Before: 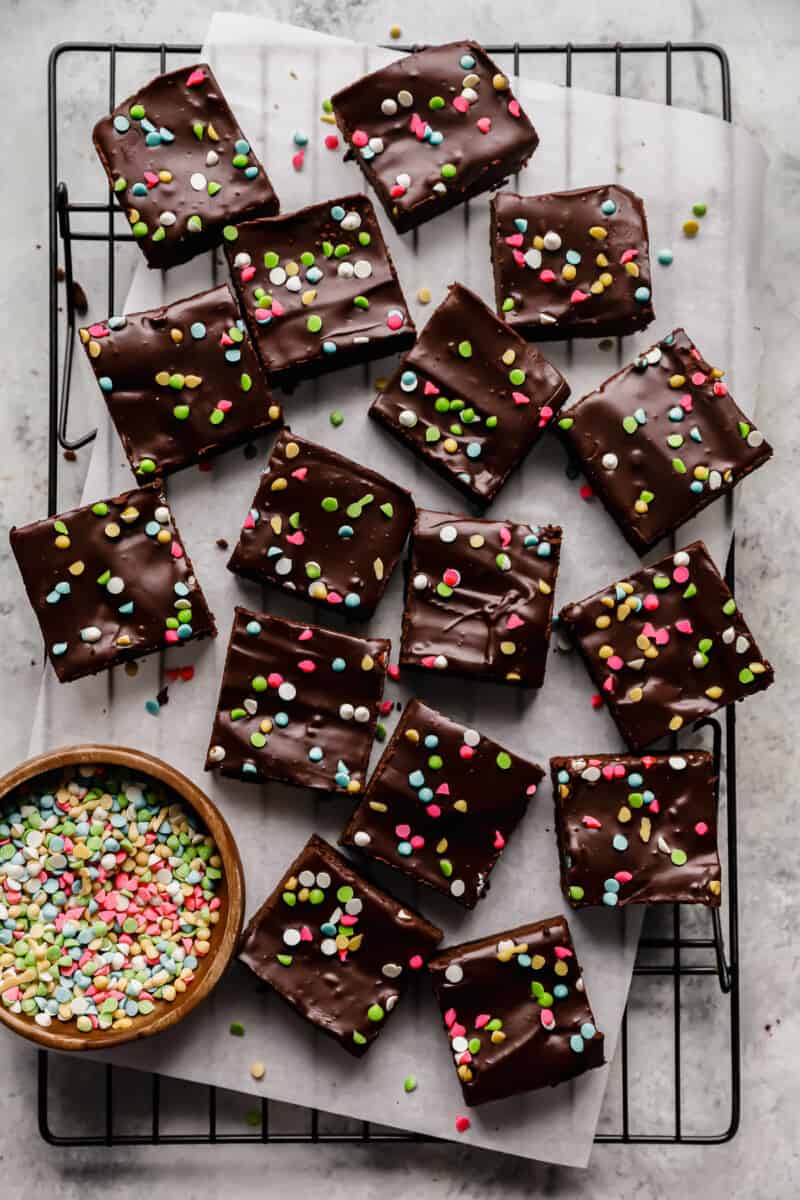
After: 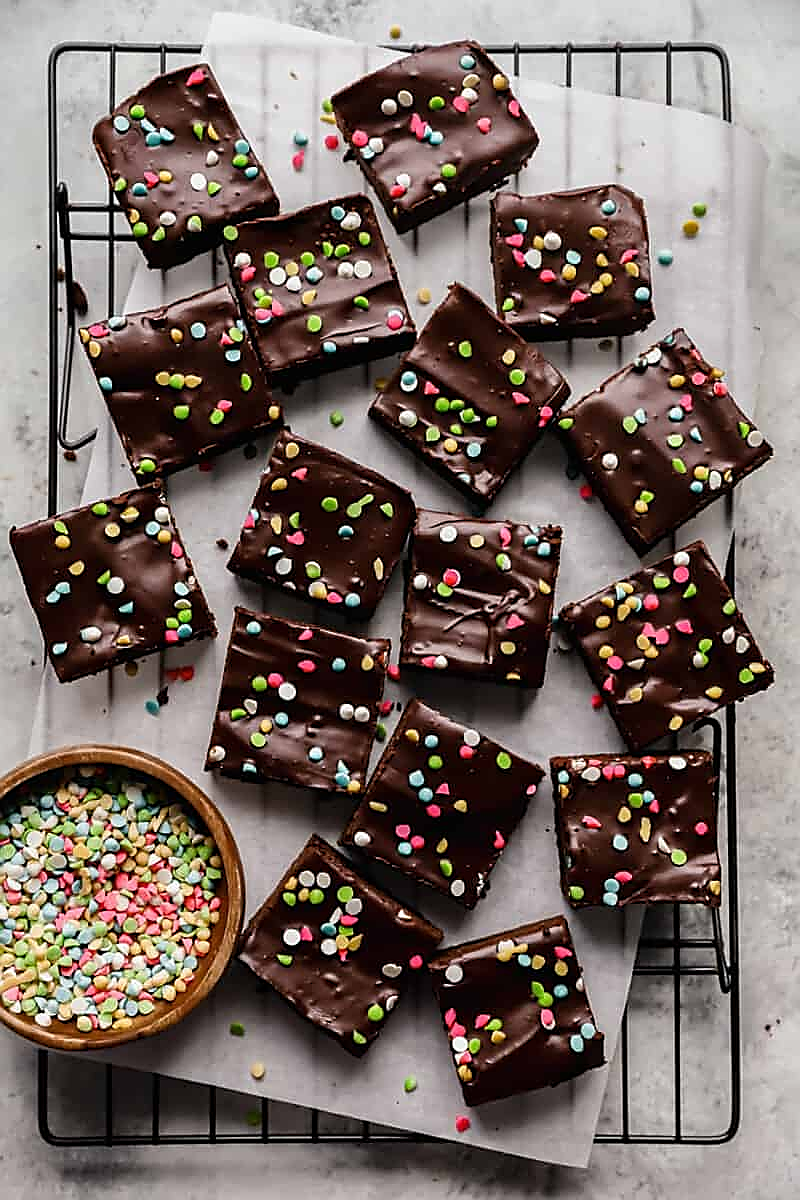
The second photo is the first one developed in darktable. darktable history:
sharpen: radius 1.408, amount 1.238, threshold 0.673
color correction: highlights a* -0.302, highlights b* -0.13
levels: mode automatic, levels [0, 0.352, 0.703]
